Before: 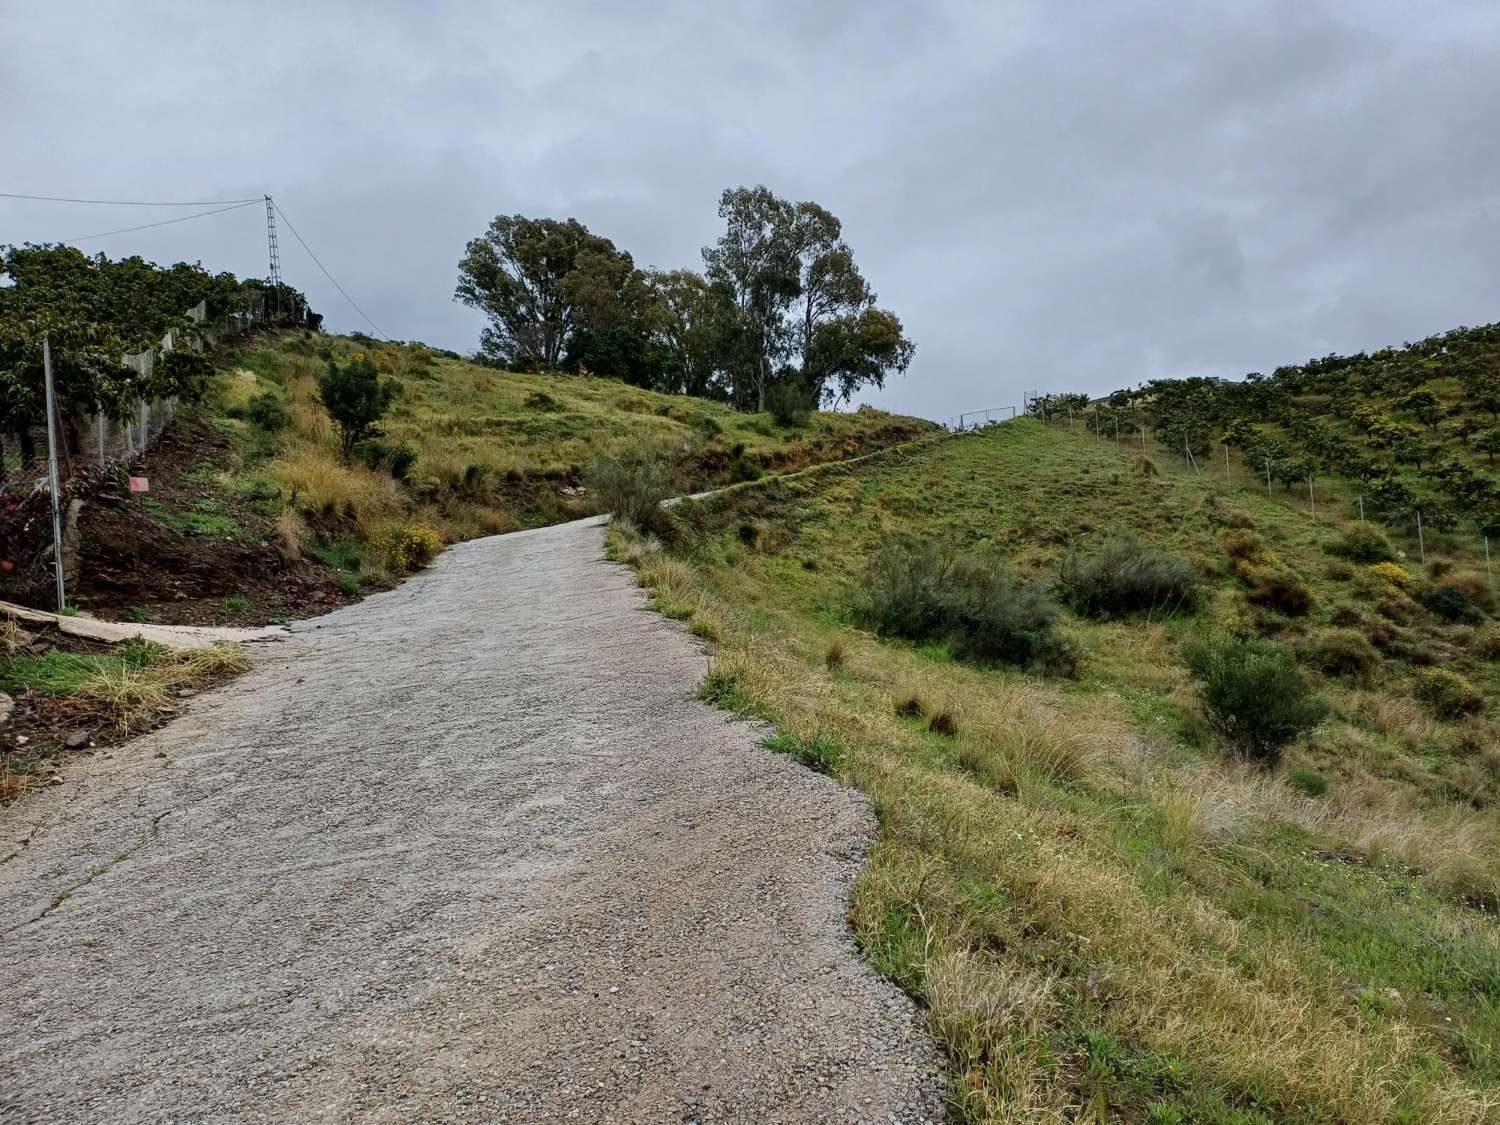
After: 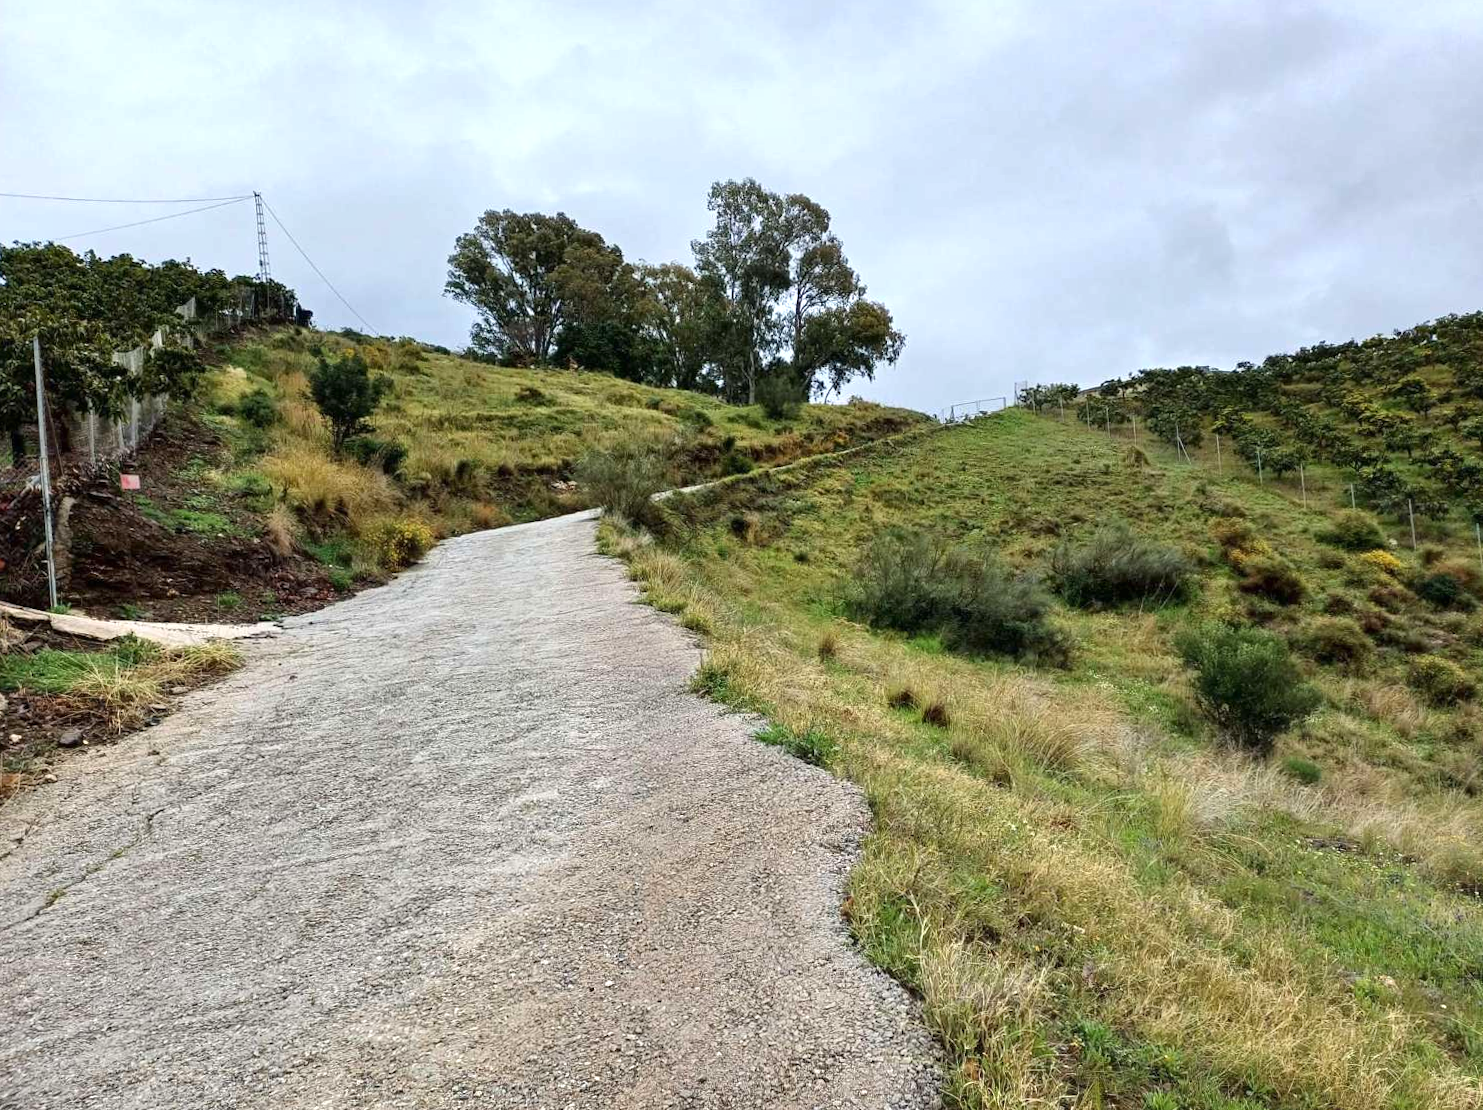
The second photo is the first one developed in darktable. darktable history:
rotate and perspective: rotation -0.45°, automatic cropping original format, crop left 0.008, crop right 0.992, crop top 0.012, crop bottom 0.988
exposure: black level correction 0, exposure 0.7 EV, compensate exposure bias true, compensate highlight preservation false
